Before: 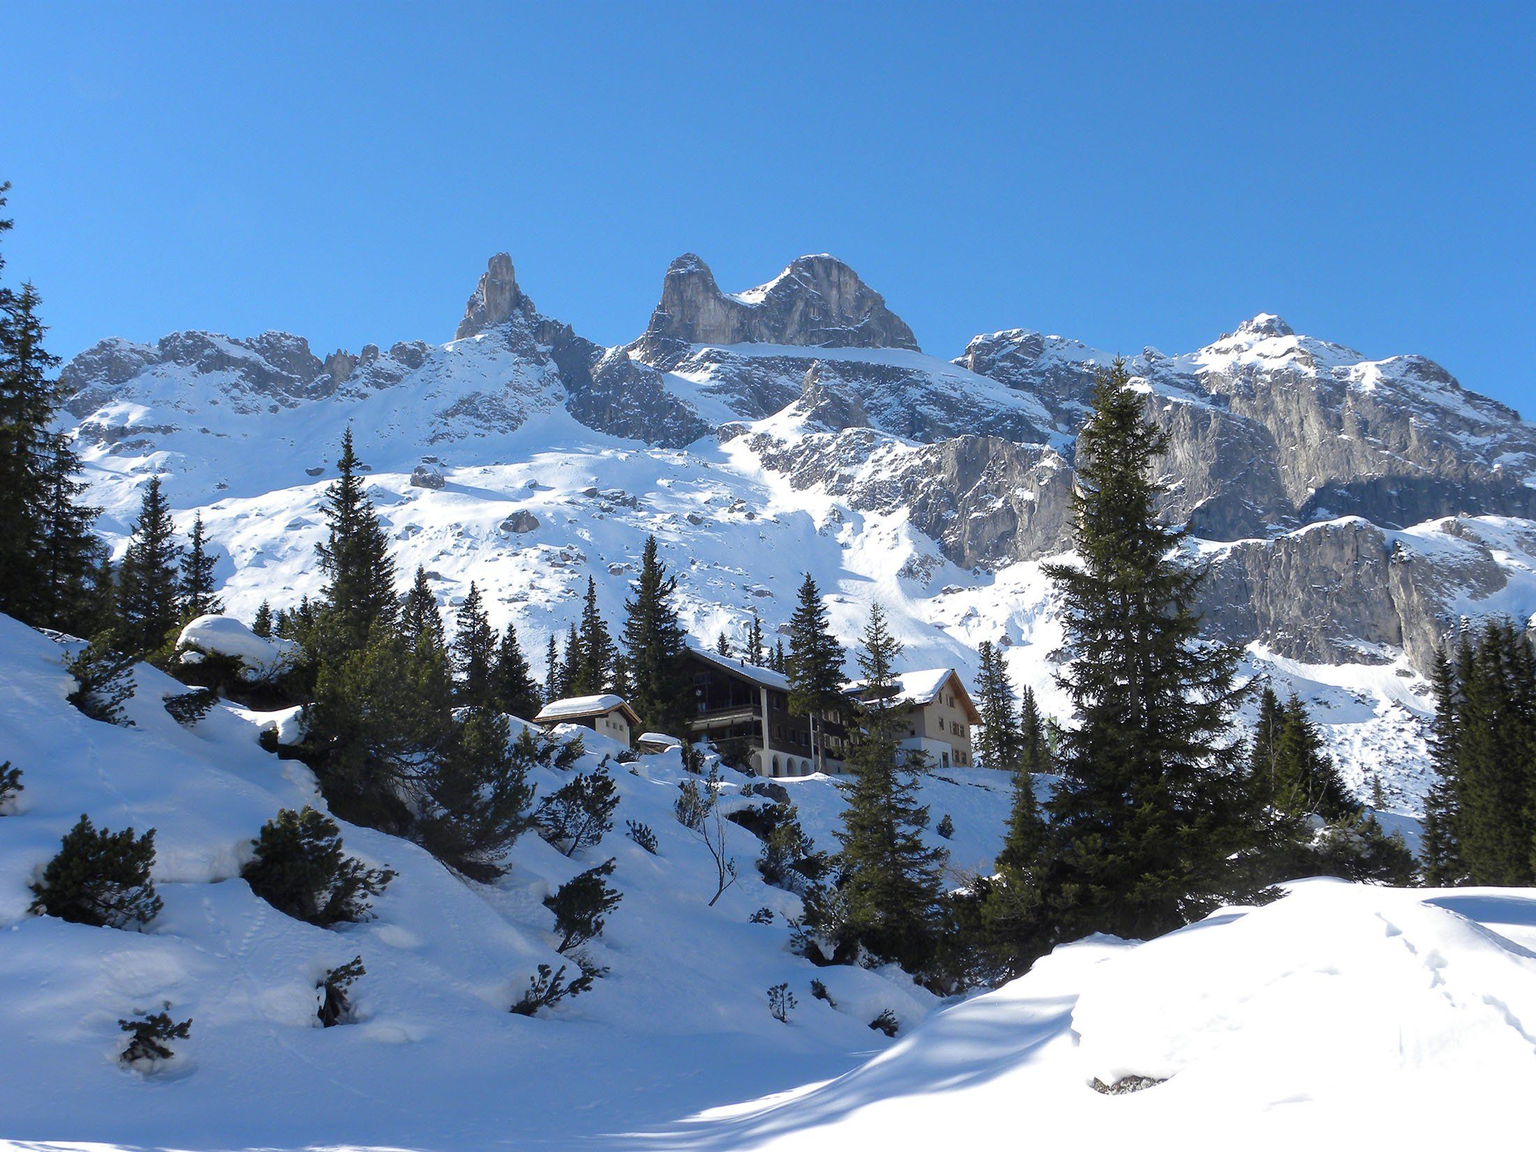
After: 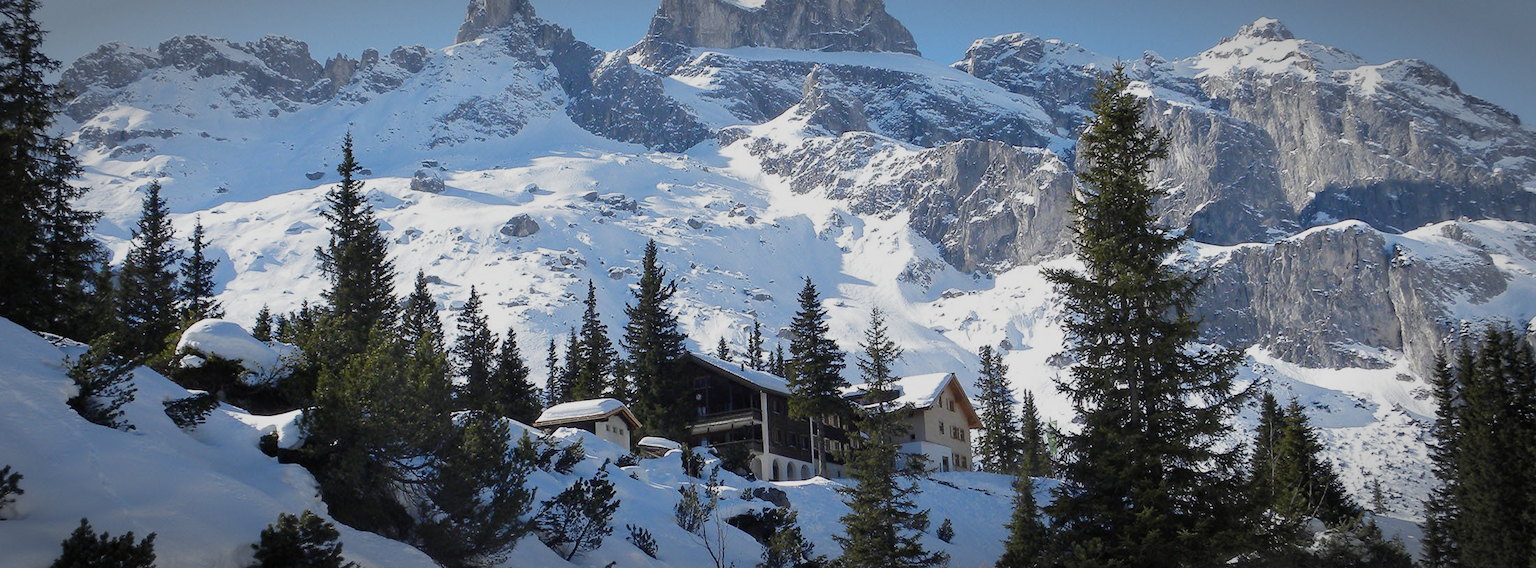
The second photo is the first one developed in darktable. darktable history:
filmic rgb: black relative exposure -14.13 EV, white relative exposure 3.39 EV, hardness 7.91, contrast 0.986, add noise in highlights 0.001, preserve chrominance no, color science v3 (2019), use custom middle-gray values true, contrast in highlights soft
crop and rotate: top 25.734%, bottom 24.915%
vignetting: automatic ratio true
